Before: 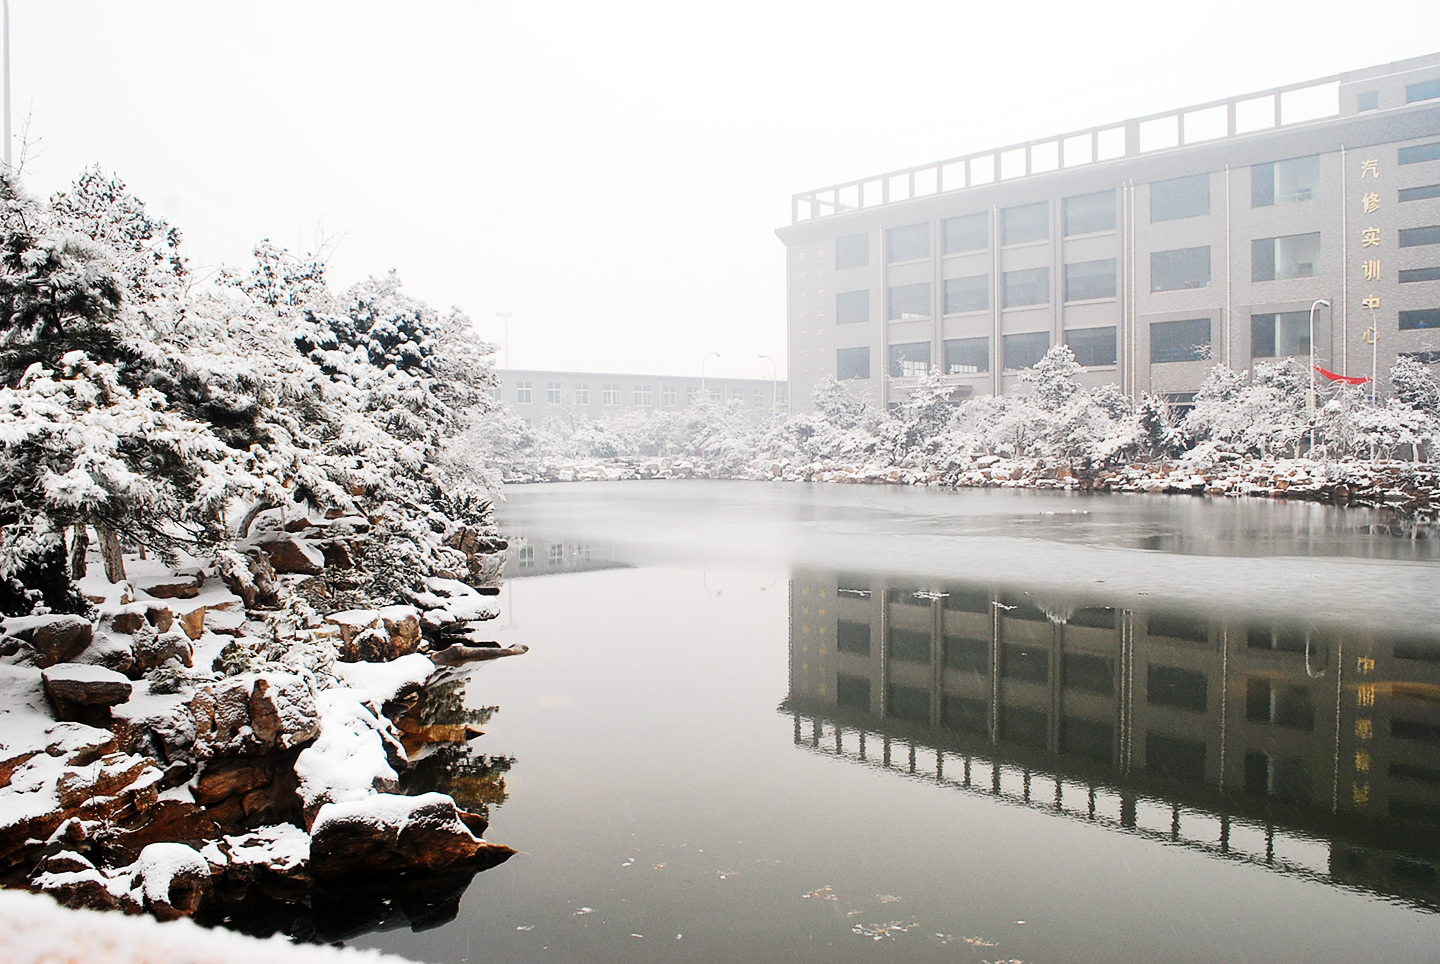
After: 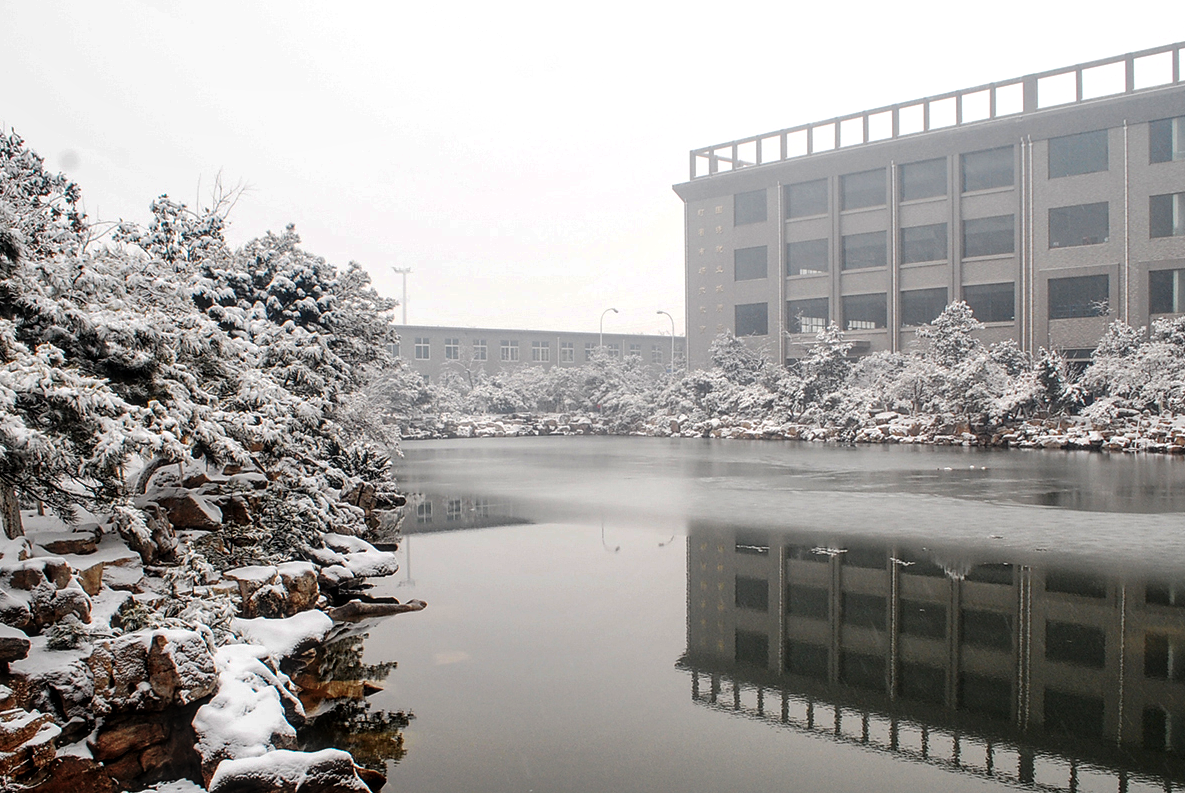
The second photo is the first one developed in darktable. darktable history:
crop and rotate: left 7.09%, top 4.581%, right 10.597%, bottom 13.101%
base curve: curves: ch0 [(0, 0) (0.826, 0.587) (1, 1)], exposure shift 0.01, preserve colors none
local contrast: highlights 62%, detail 143%, midtone range 0.427
